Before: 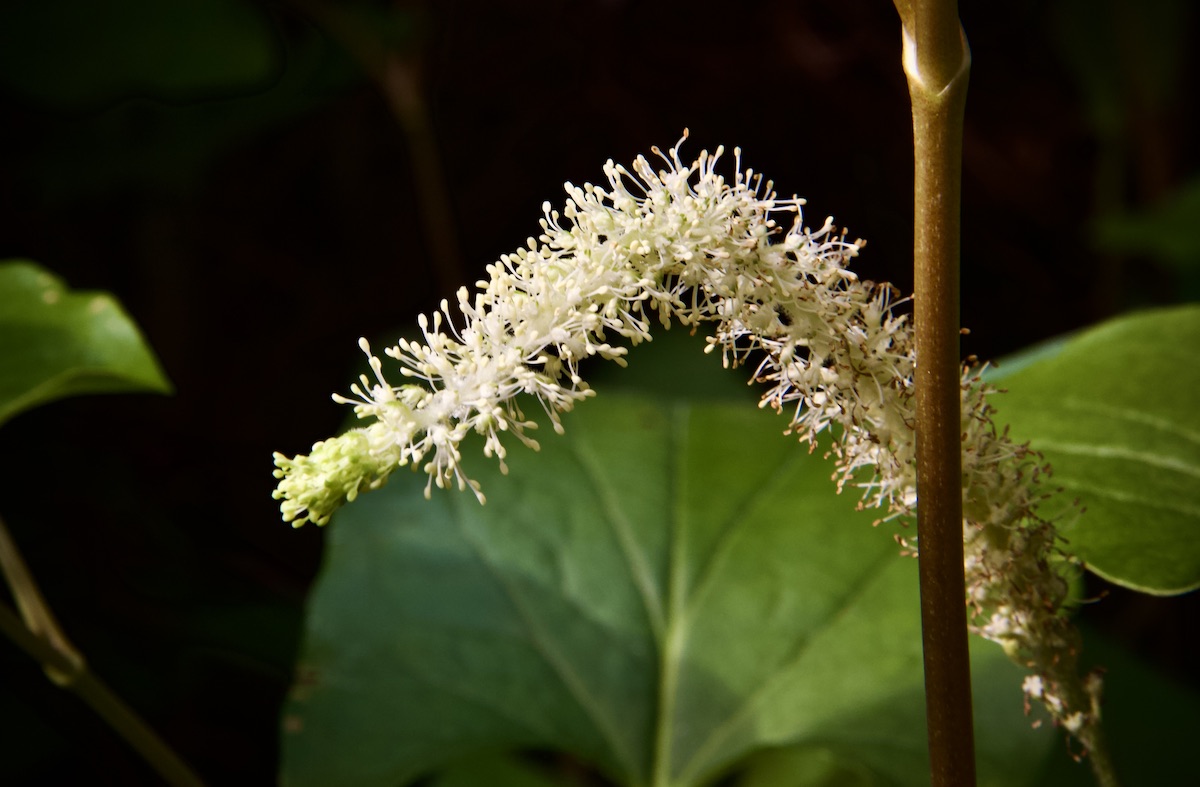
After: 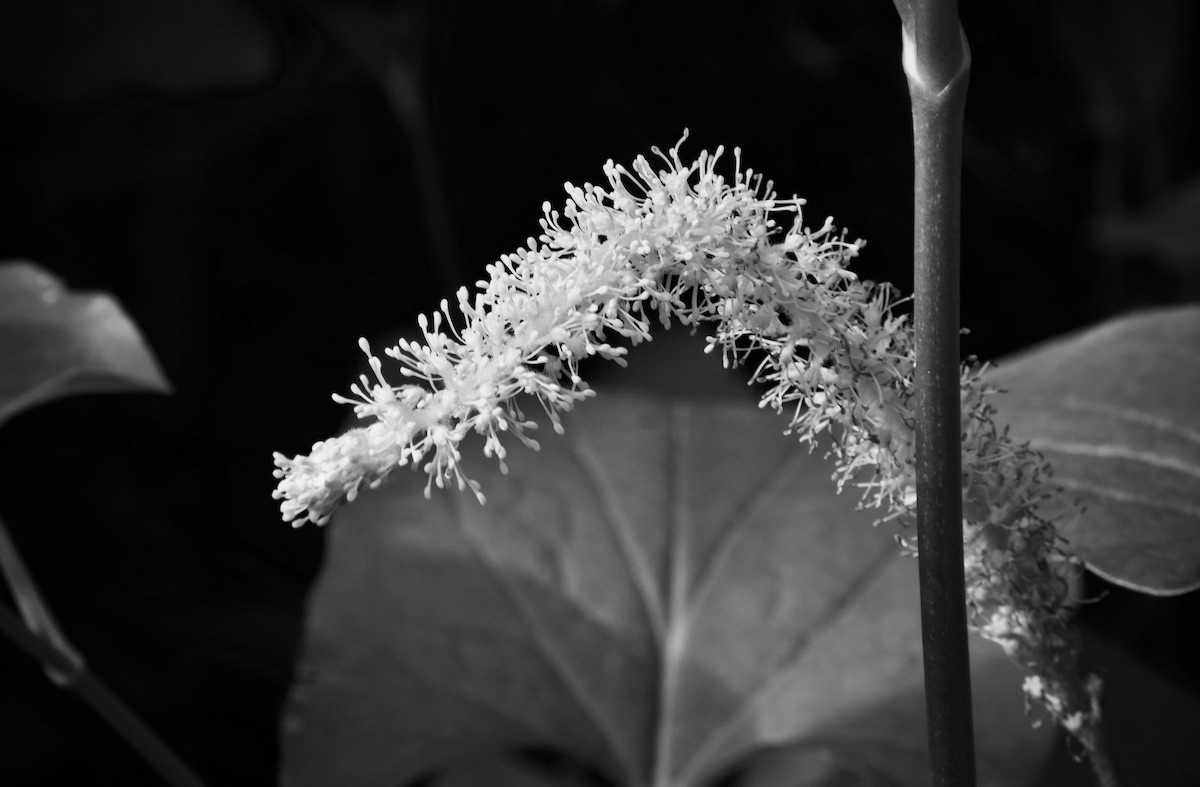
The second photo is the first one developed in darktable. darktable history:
exposure: compensate highlight preservation false
monochrome: a -71.75, b 75.82
